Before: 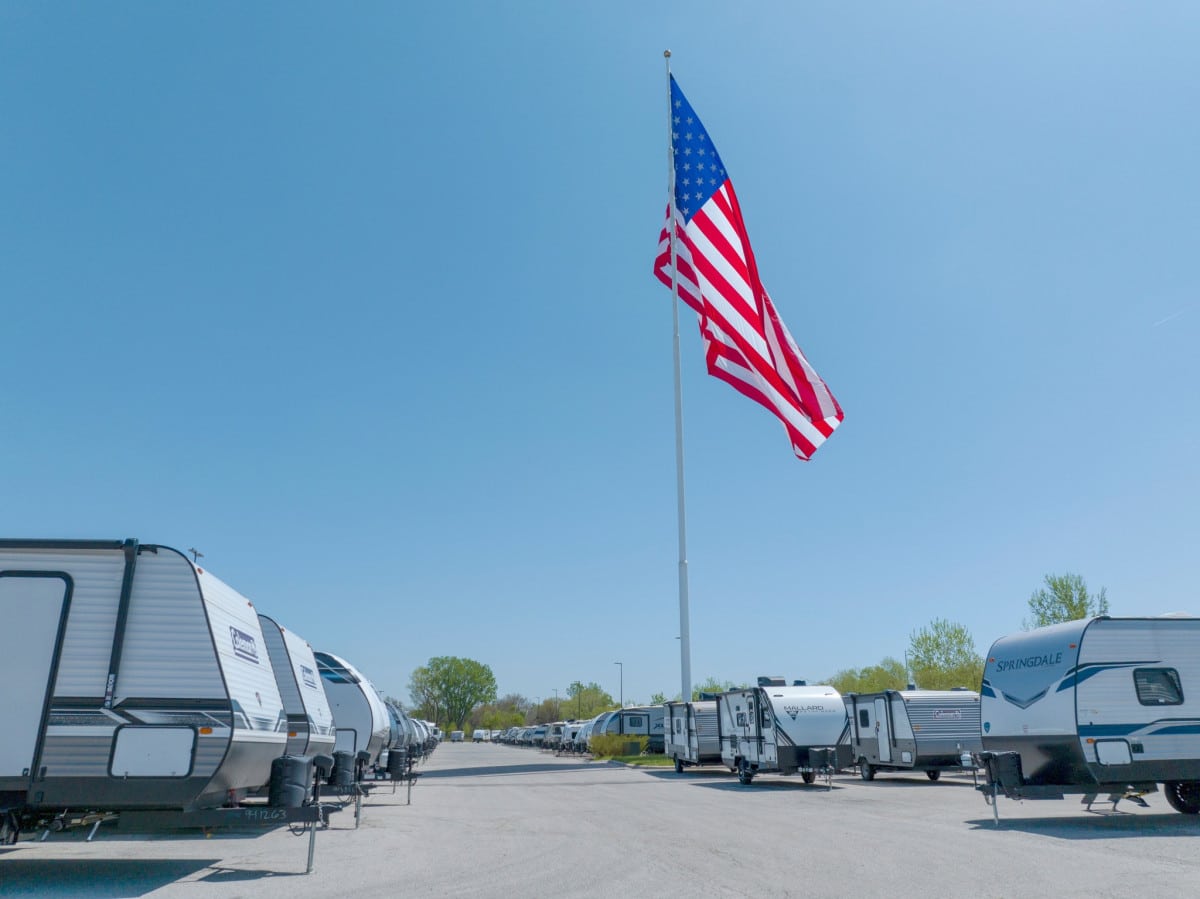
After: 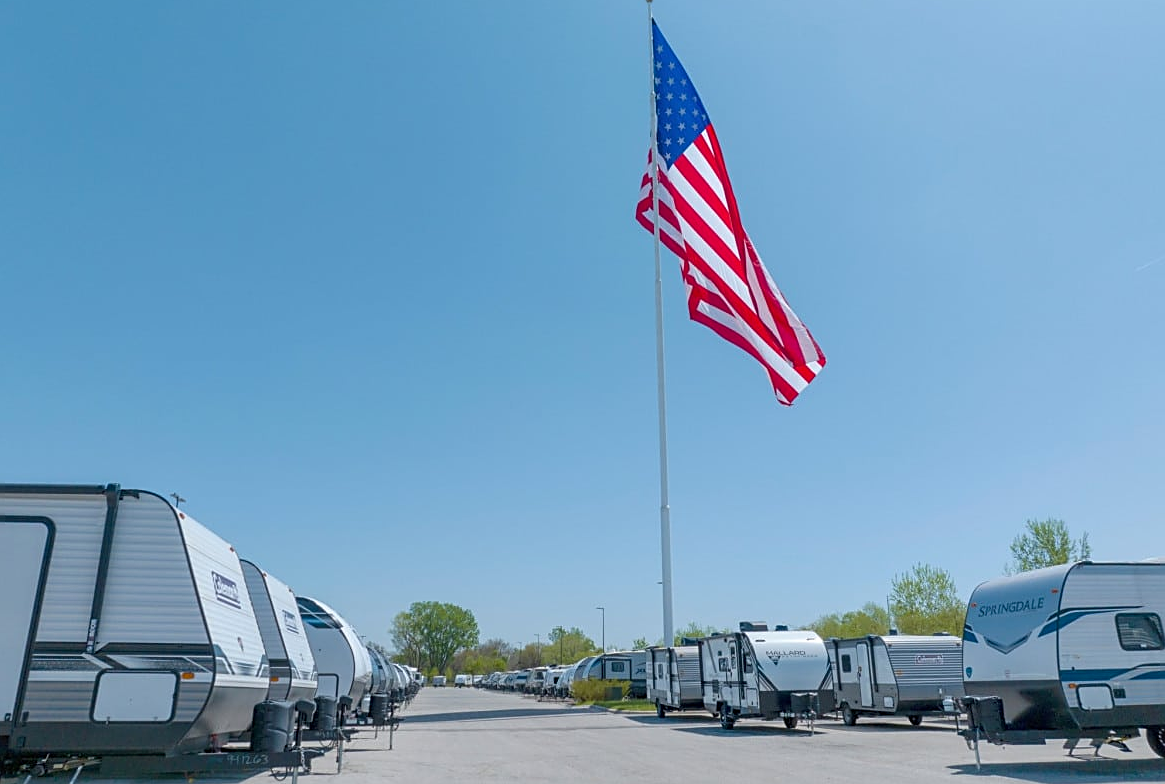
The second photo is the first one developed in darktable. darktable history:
contrast brightness saturation: saturation -0.05
sharpen: on, module defaults
color balance: output saturation 110%
crop: left 1.507%, top 6.147%, right 1.379%, bottom 6.637%
